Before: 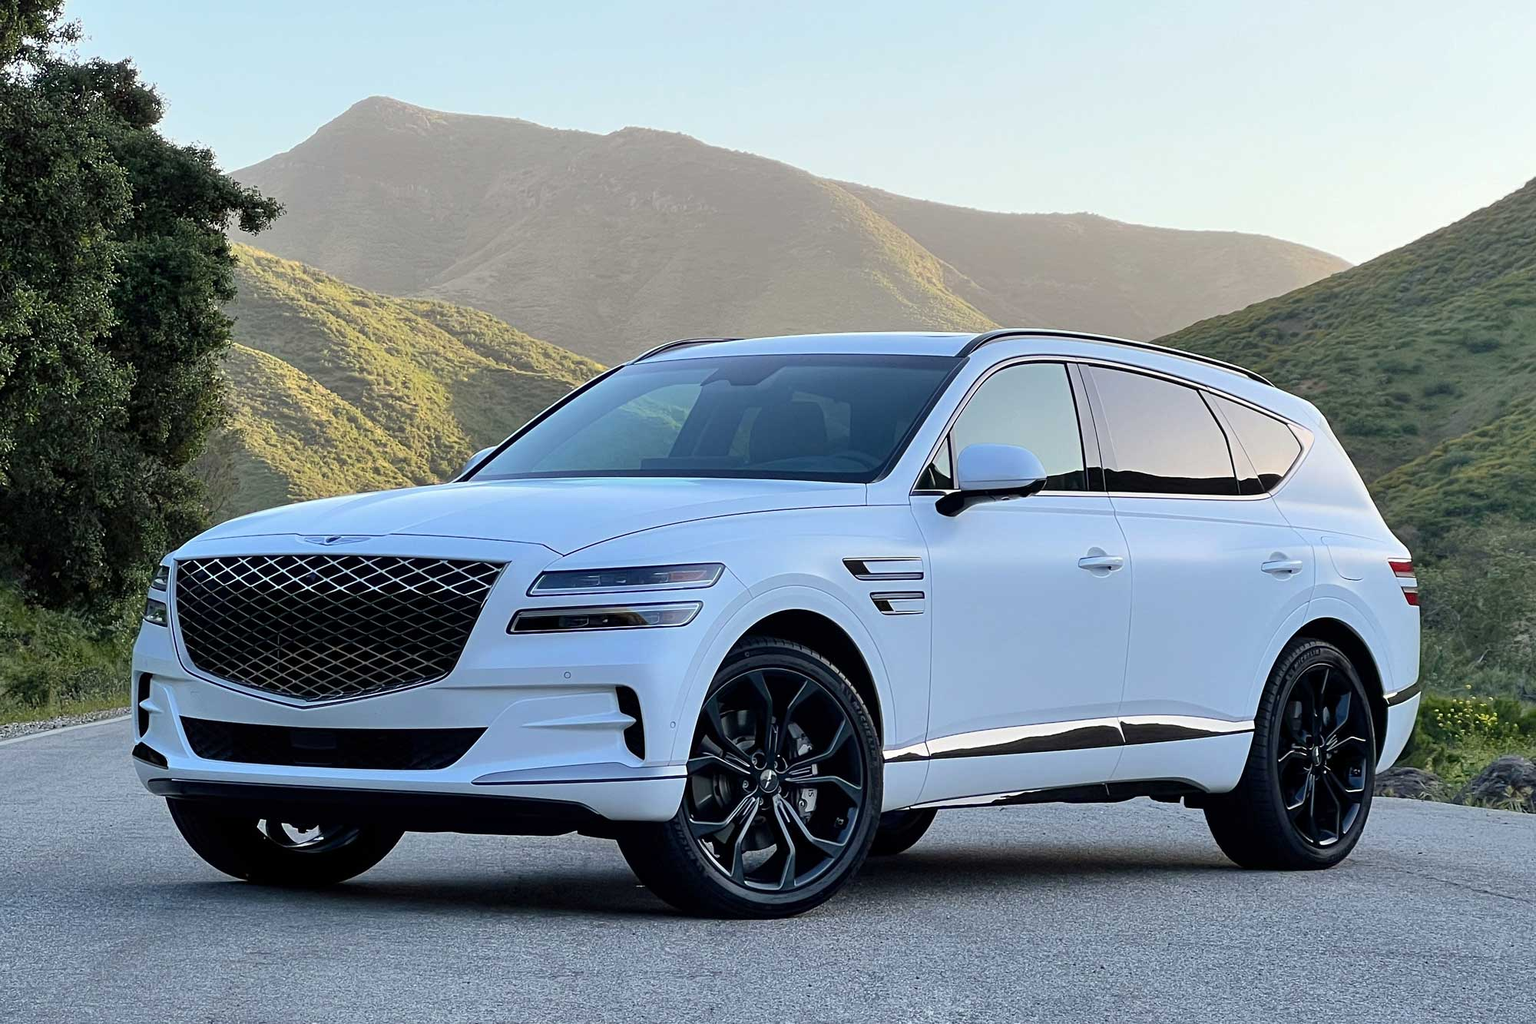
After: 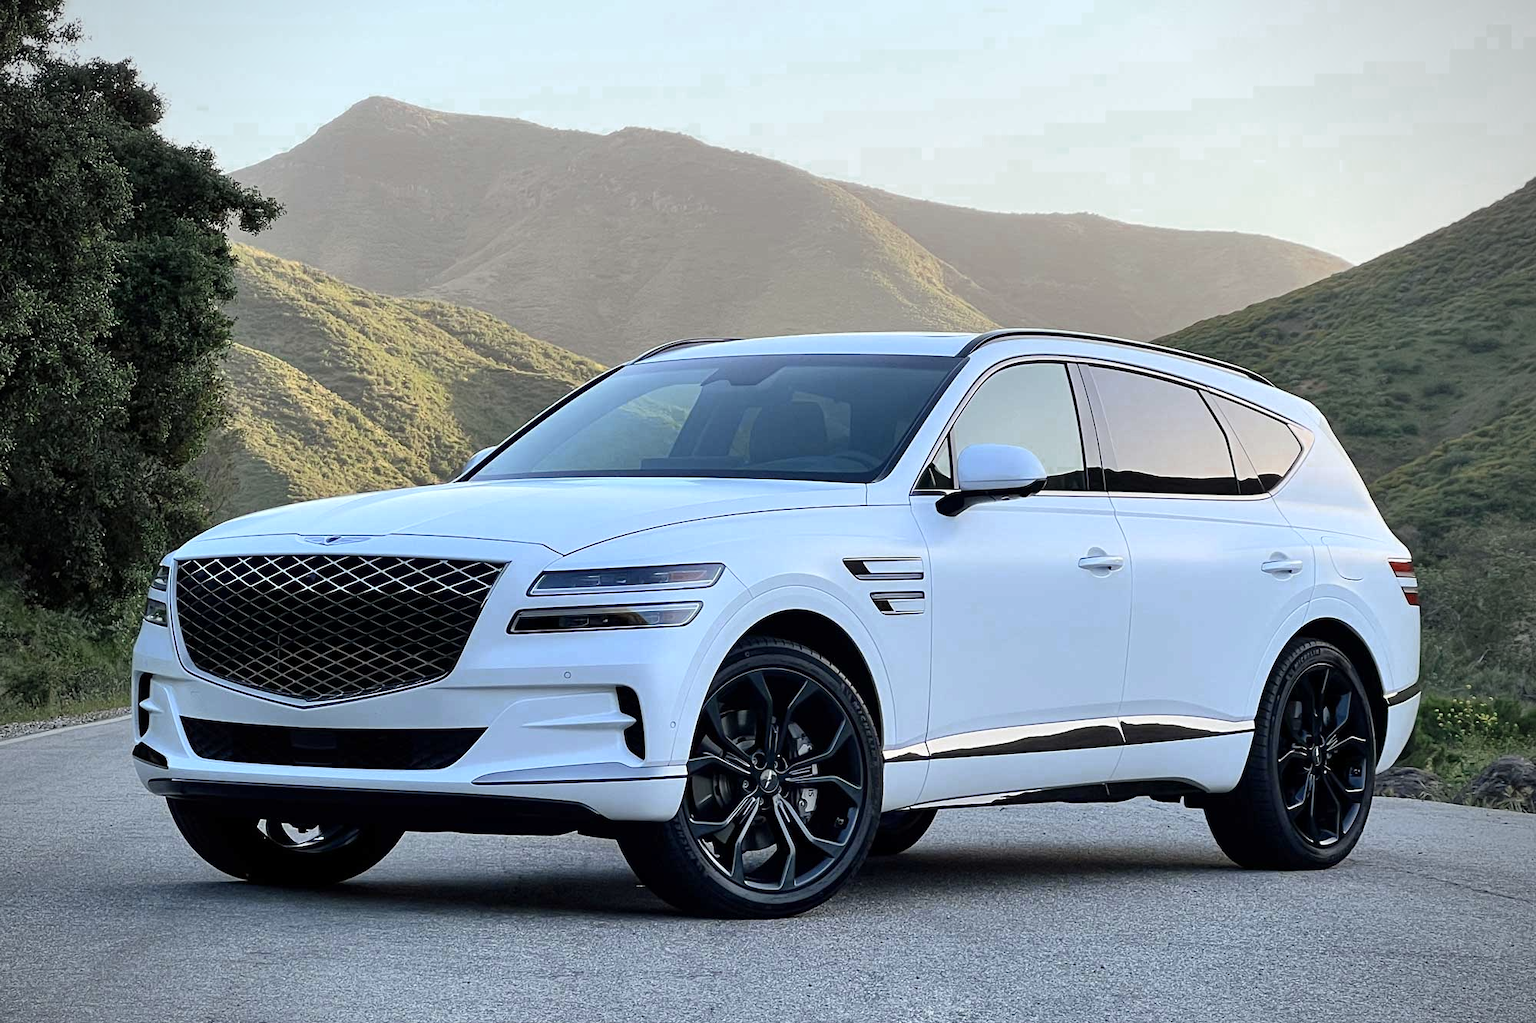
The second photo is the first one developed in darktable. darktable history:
vignetting: on, module defaults
color zones: curves: ch0 [(0, 0.5) (0.125, 0.4) (0.25, 0.5) (0.375, 0.4) (0.5, 0.4) (0.625, 0.6) (0.75, 0.6) (0.875, 0.5)]; ch1 [(0, 0.4) (0.125, 0.5) (0.25, 0.4) (0.375, 0.4) (0.5, 0.4) (0.625, 0.4) (0.75, 0.5) (0.875, 0.4)]; ch2 [(0, 0.6) (0.125, 0.5) (0.25, 0.5) (0.375, 0.6) (0.5, 0.6) (0.625, 0.5) (0.75, 0.5) (0.875, 0.5)]
